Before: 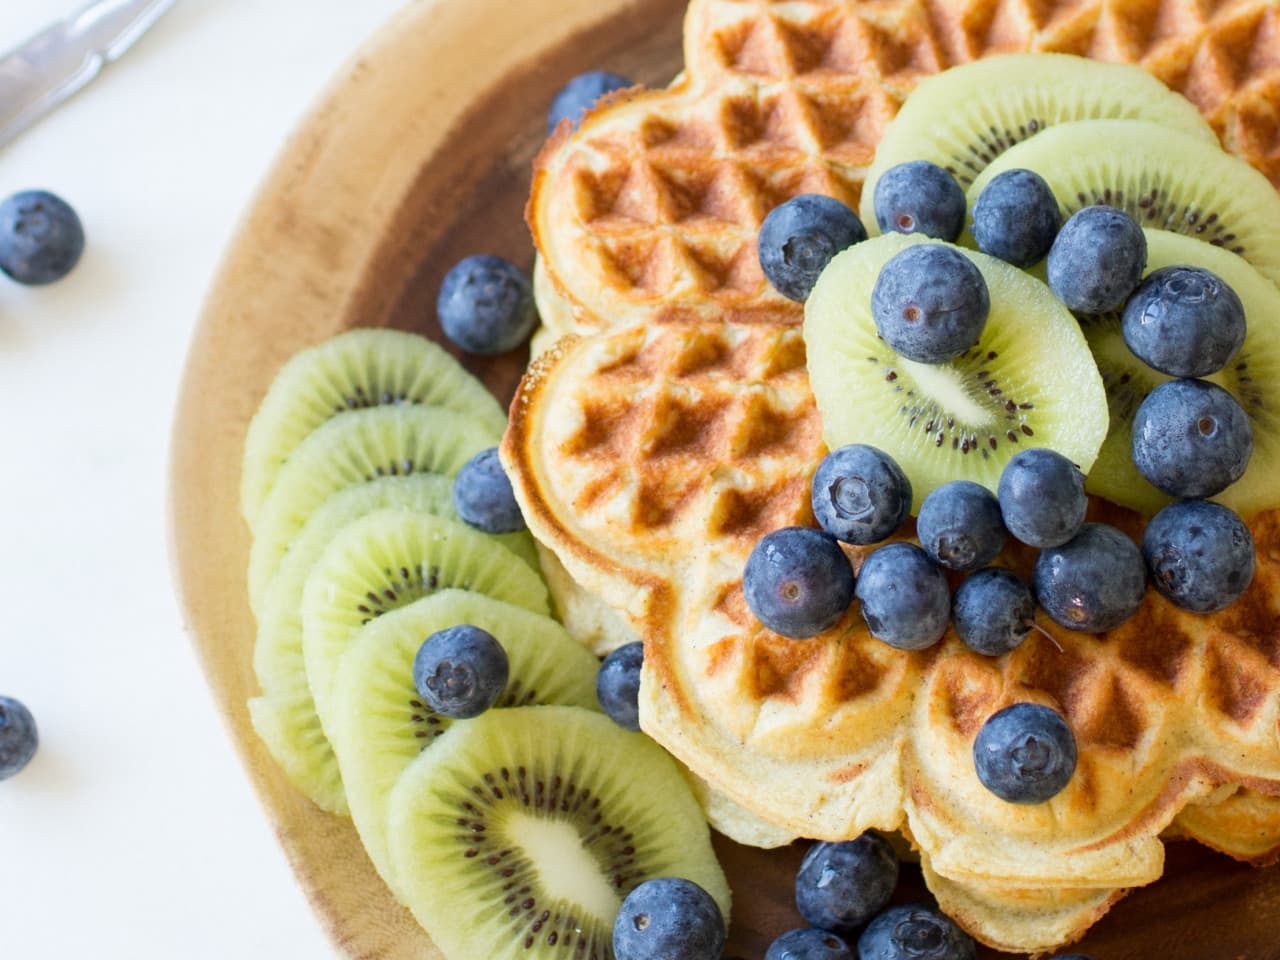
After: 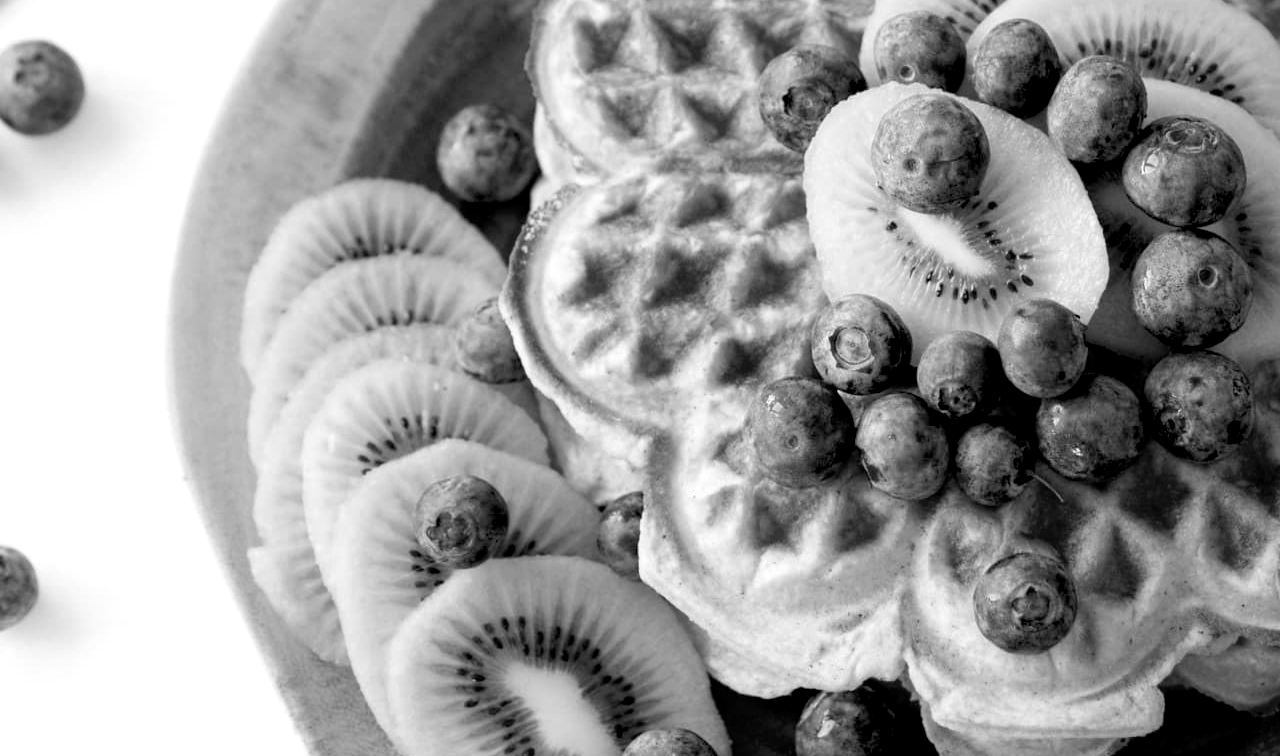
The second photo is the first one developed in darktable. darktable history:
exposure: black level correction 0.023, exposure 0.181 EV, compensate highlight preservation false
color calibration: output gray [0.18, 0.41, 0.41, 0], illuminant as shot in camera, x 0.37, y 0.382, temperature 4314.29 K
crop and rotate: top 15.702%, bottom 5.48%
